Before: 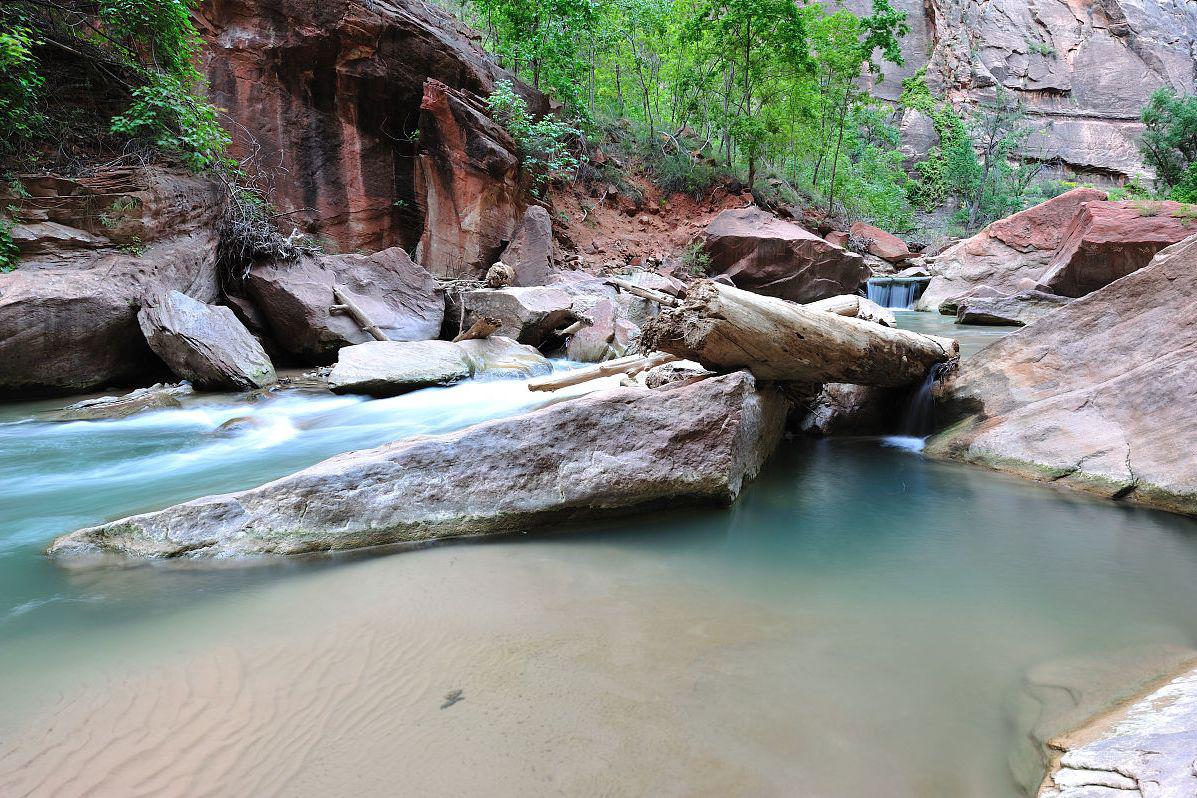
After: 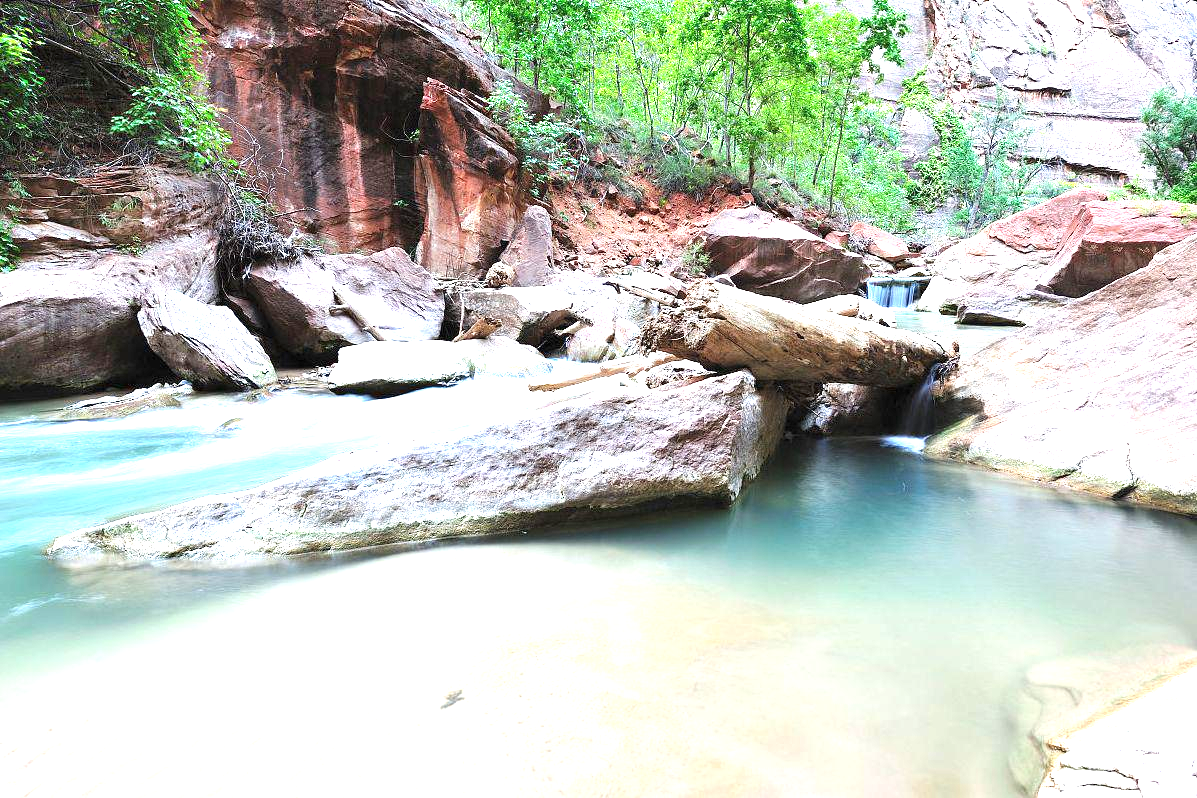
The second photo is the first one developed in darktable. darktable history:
exposure: black level correction 0, exposure 1.46 EV, compensate highlight preservation false
